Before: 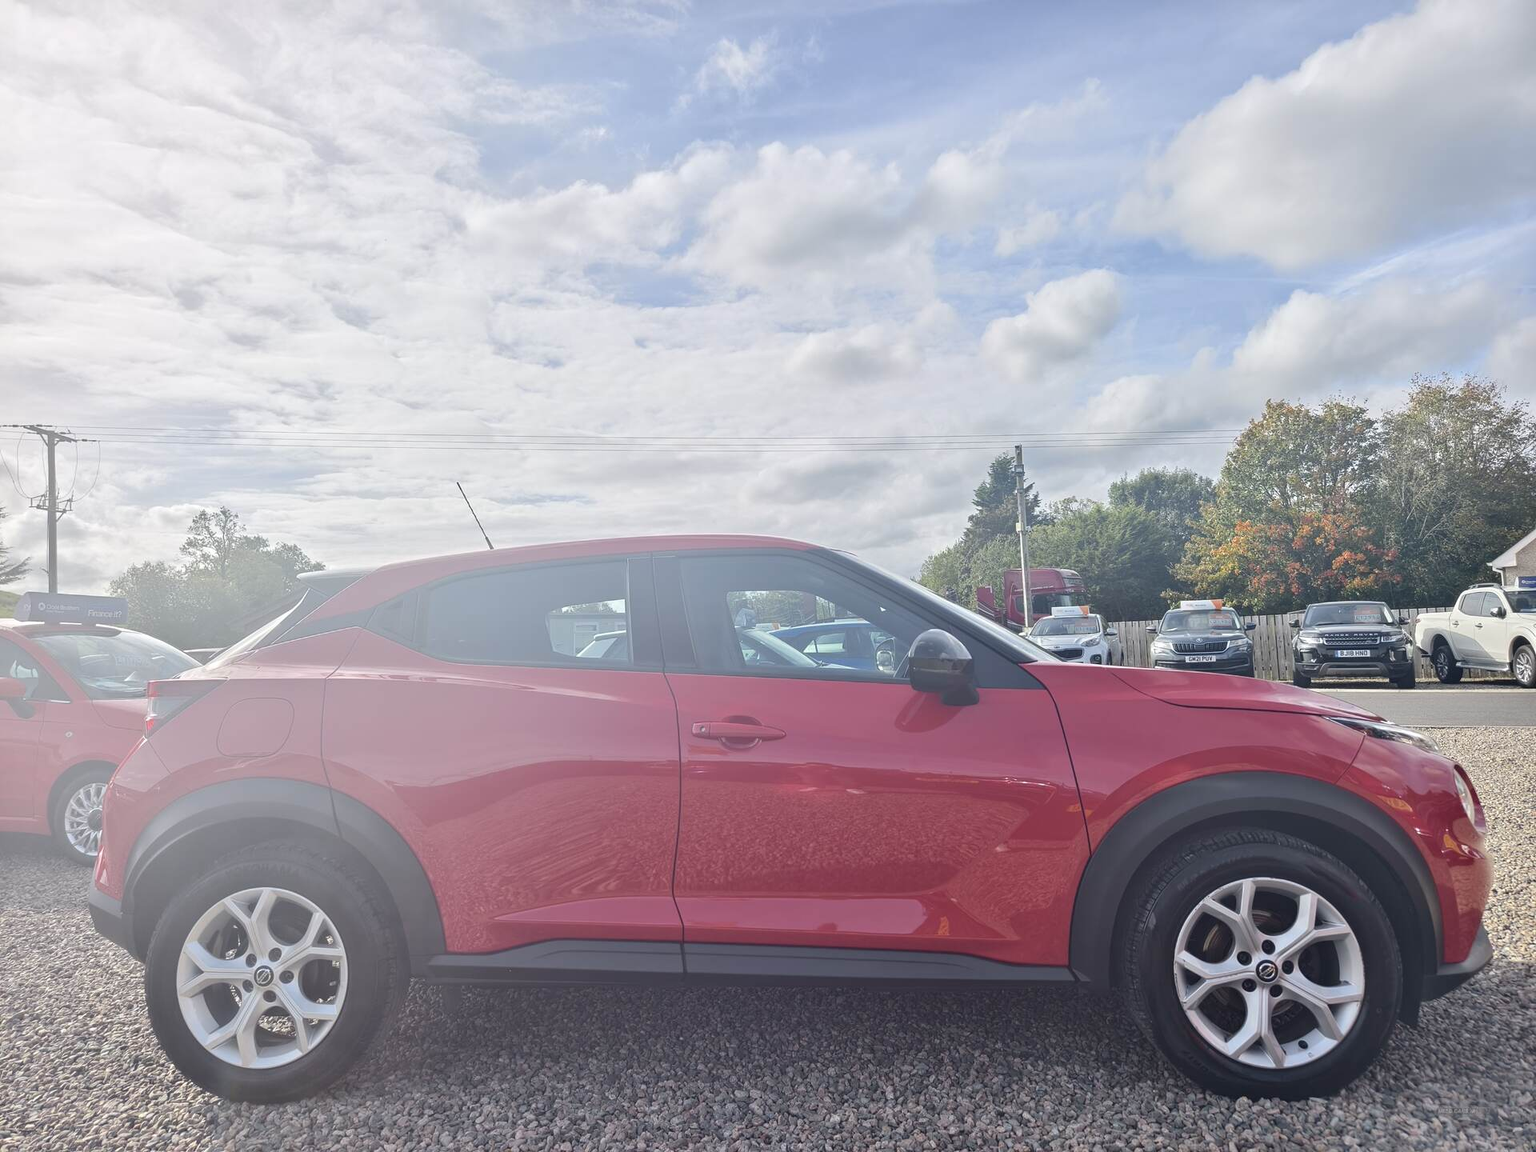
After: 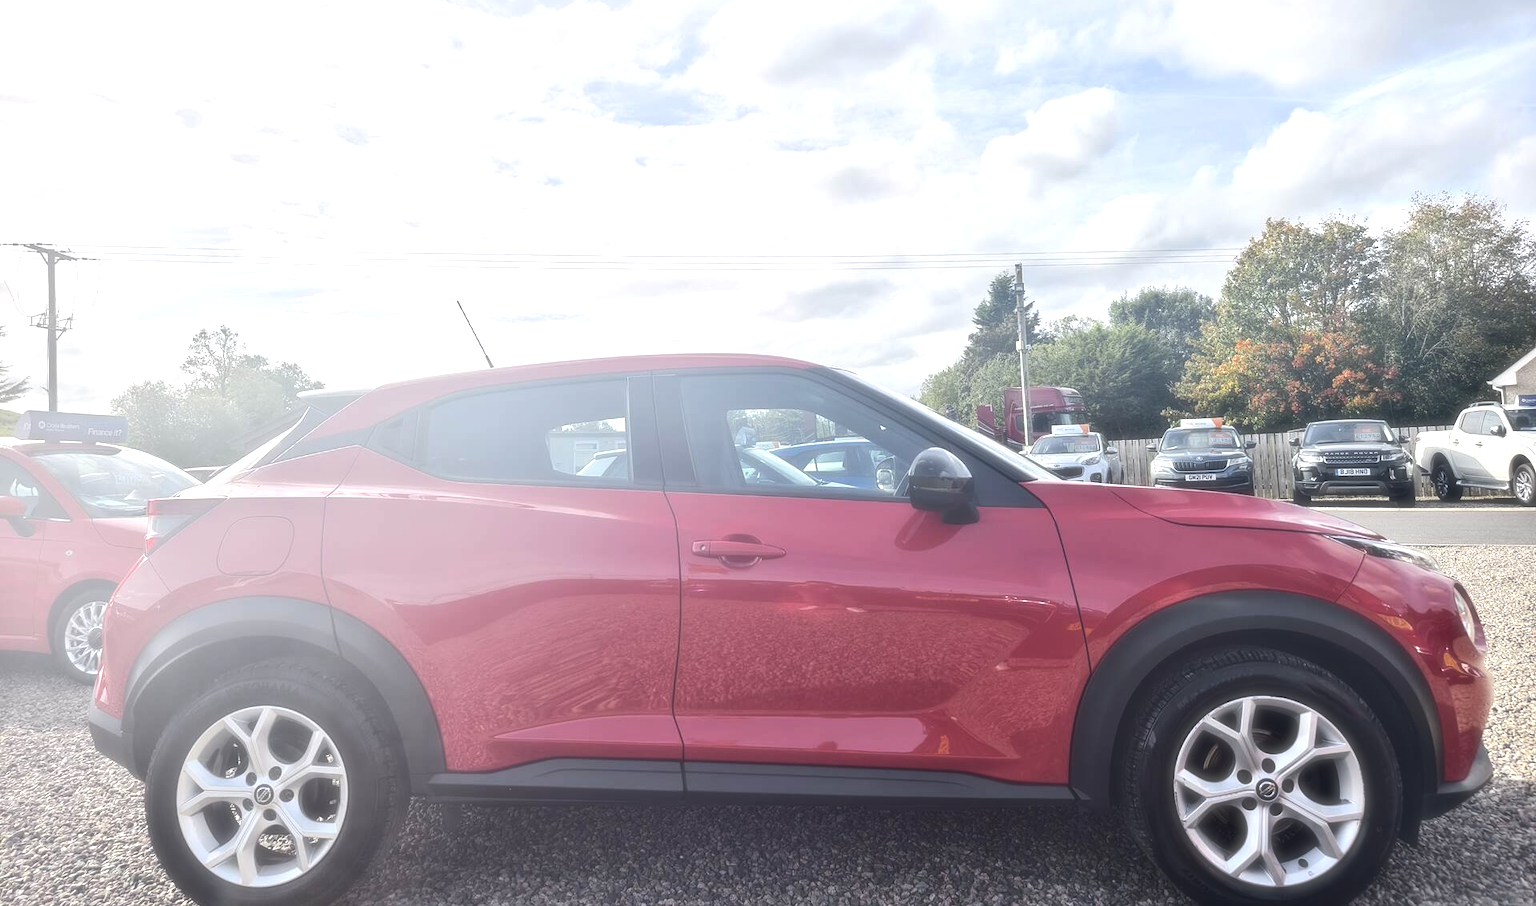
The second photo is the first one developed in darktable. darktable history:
crop and rotate: top 15.774%, bottom 5.506%
soften: size 19.52%, mix 20.32%
tone equalizer: -8 EV -0.75 EV, -7 EV -0.7 EV, -6 EV -0.6 EV, -5 EV -0.4 EV, -3 EV 0.4 EV, -2 EV 0.6 EV, -1 EV 0.7 EV, +0 EV 0.75 EV, edges refinement/feathering 500, mask exposure compensation -1.57 EV, preserve details no
